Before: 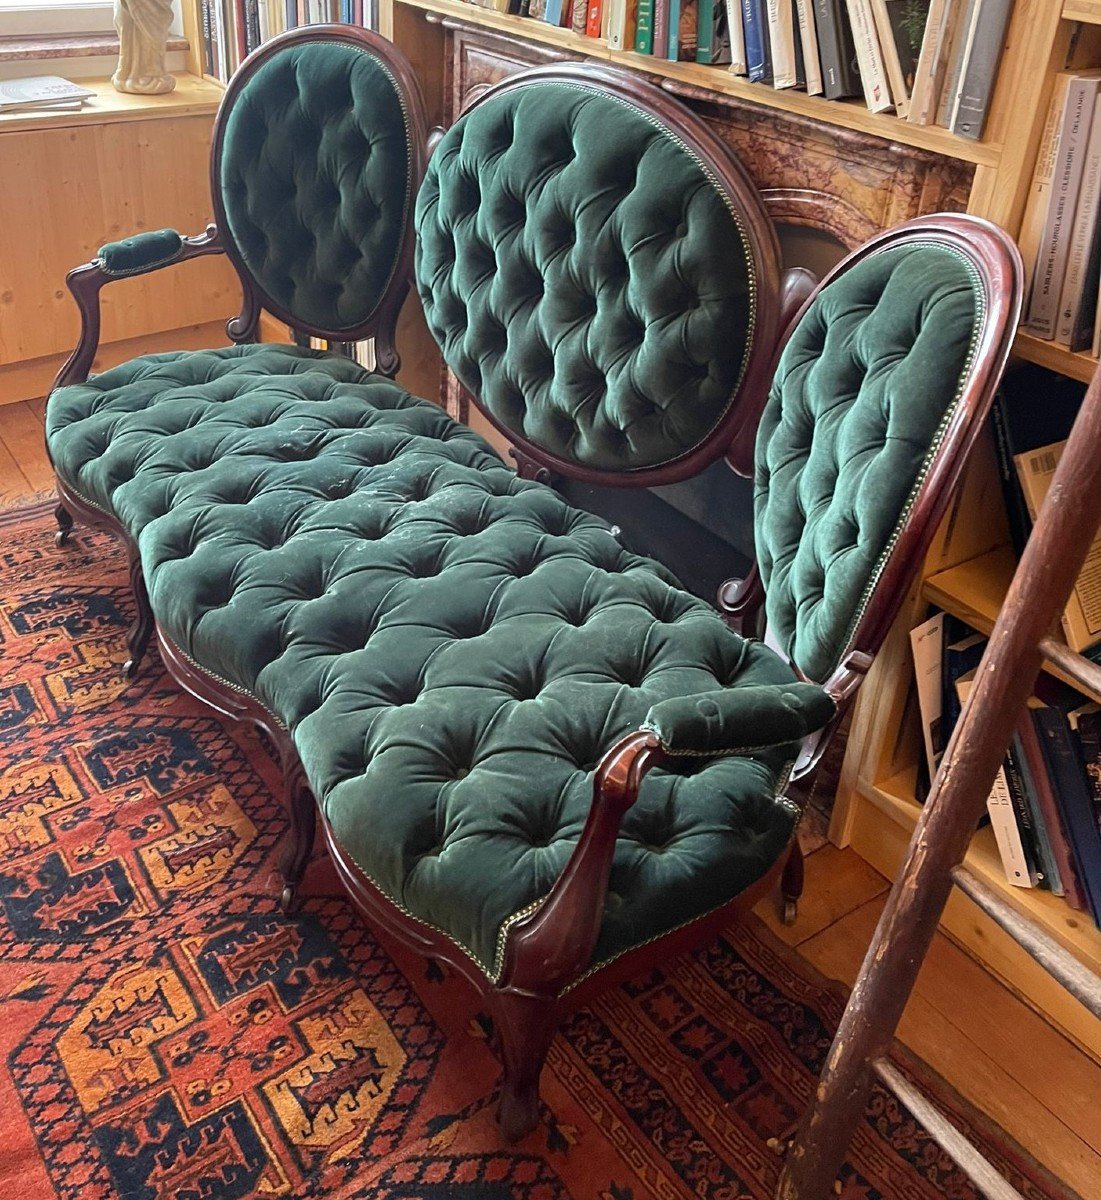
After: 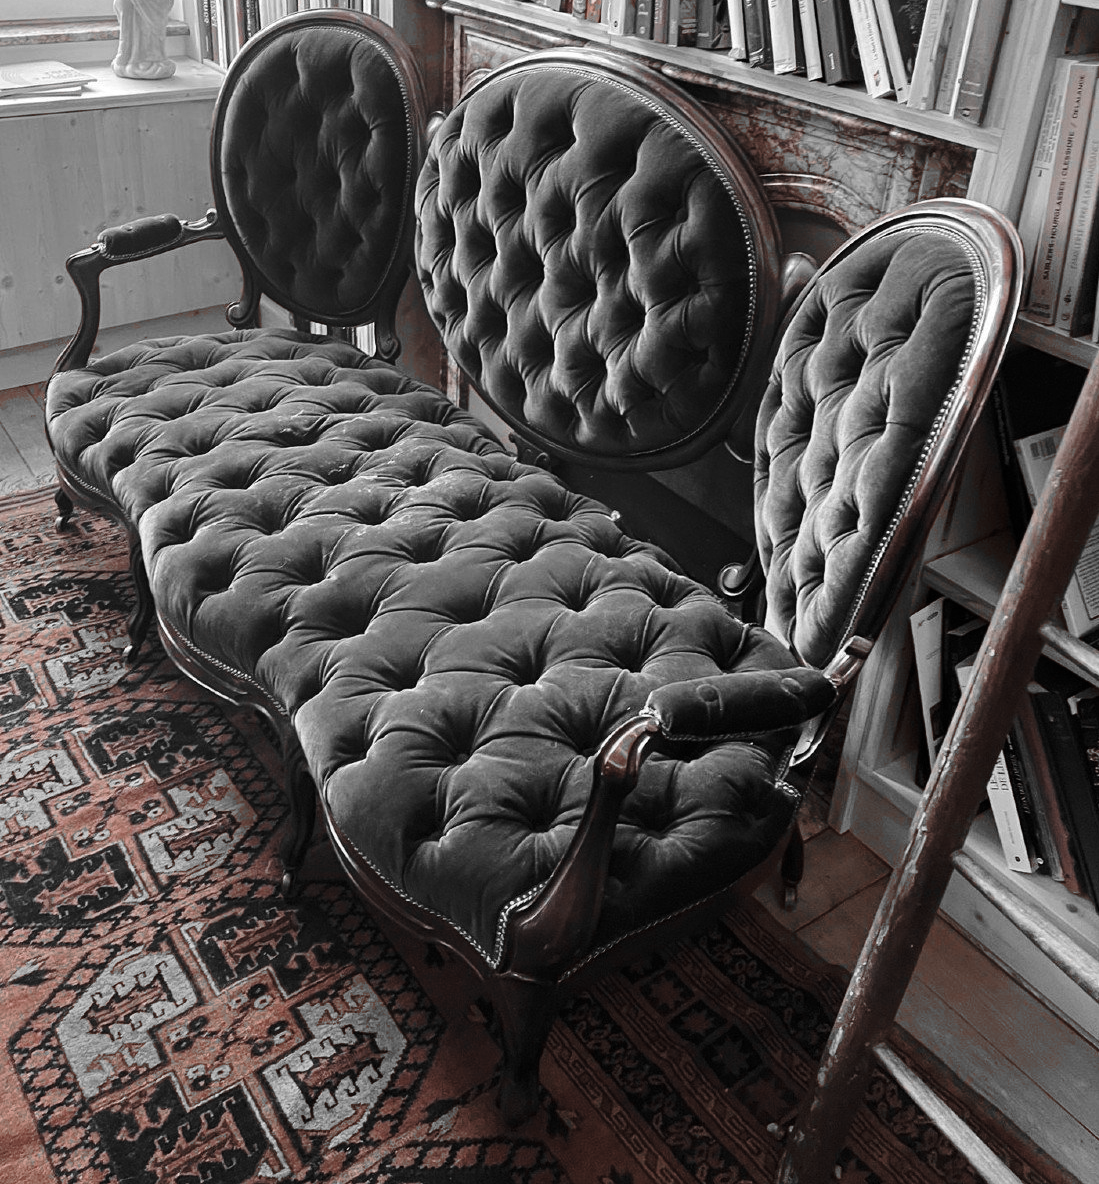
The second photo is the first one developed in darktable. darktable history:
crop: top 1.281%, right 0.108%
base curve: curves: ch0 [(0, 0) (0.073, 0.04) (0.157, 0.139) (0.492, 0.492) (0.758, 0.758) (1, 1)], preserve colors none
tone equalizer: on, module defaults
color zones: curves: ch1 [(0, 0.006) (0.094, 0.285) (0.171, 0.001) (0.429, 0.001) (0.571, 0.003) (0.714, 0.004) (0.857, 0.004) (1, 0.006)], mix 41.41%
